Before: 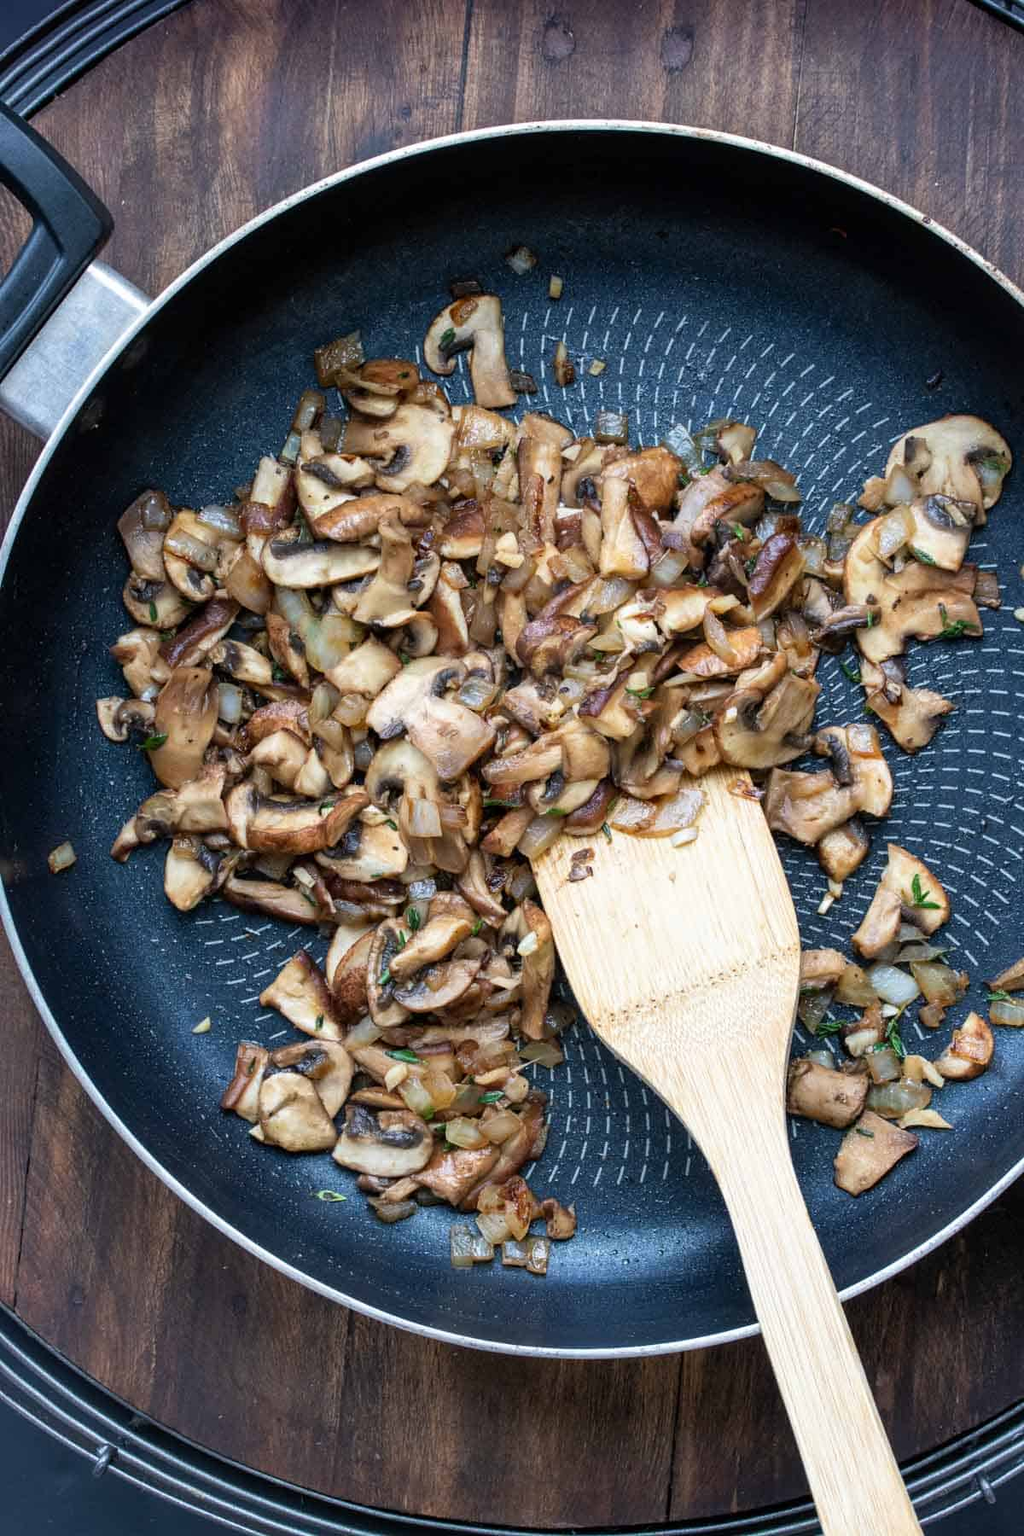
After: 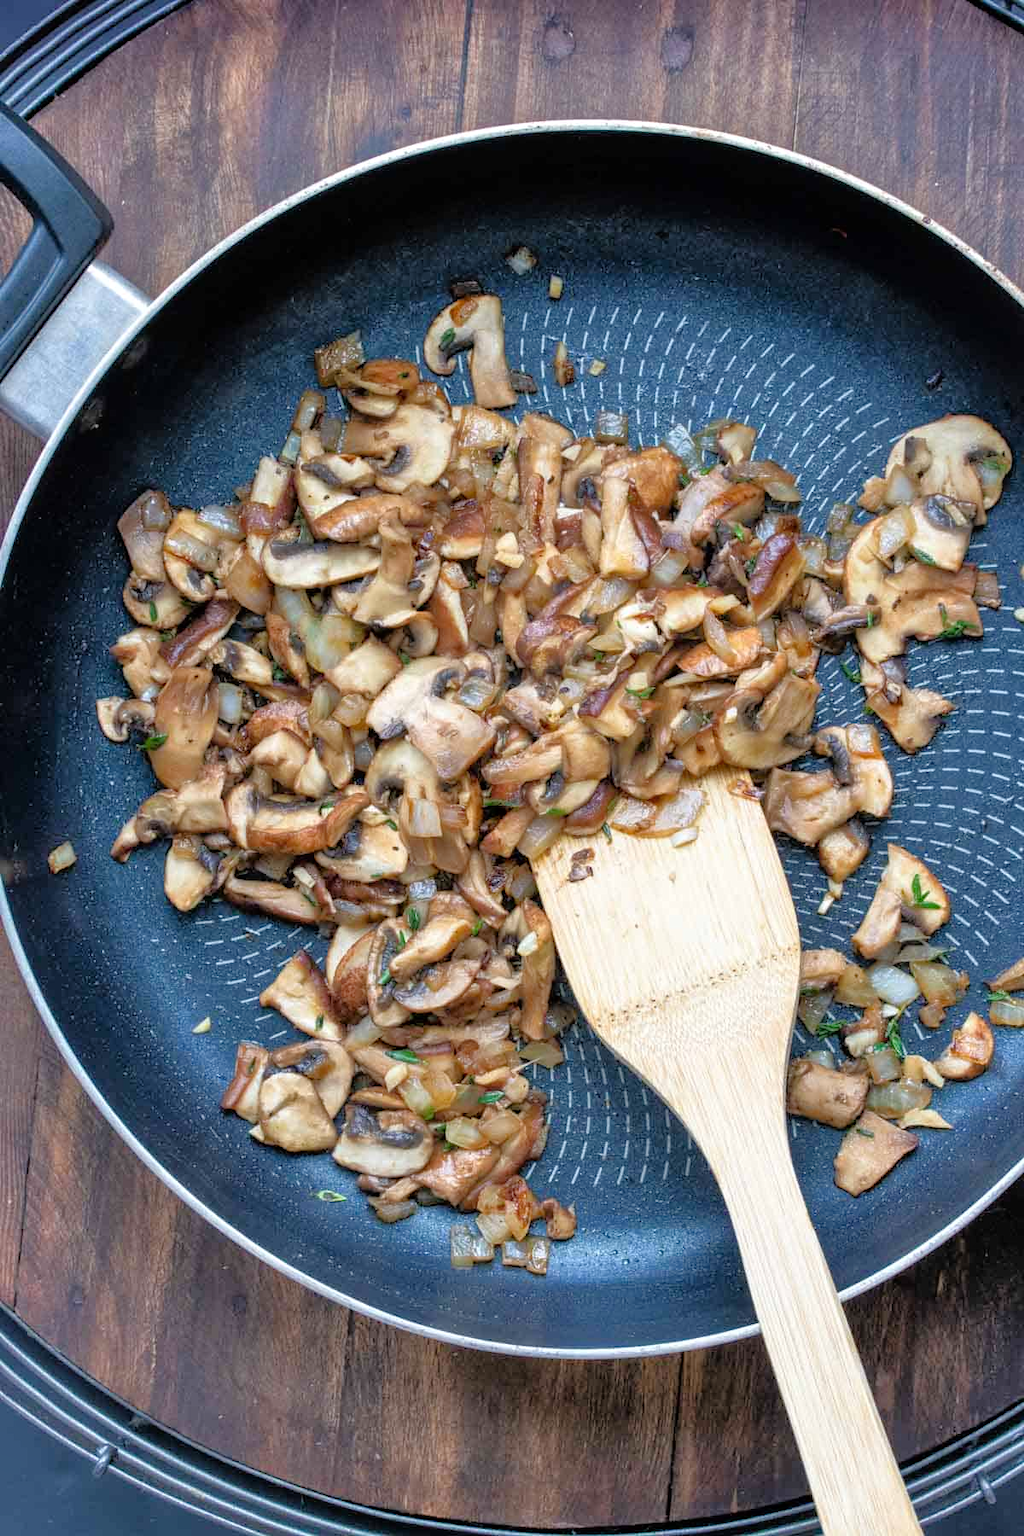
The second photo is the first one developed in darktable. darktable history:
tone equalizer: -7 EV 0.147 EV, -6 EV 0.634 EV, -5 EV 1.17 EV, -4 EV 1.31 EV, -3 EV 1.17 EV, -2 EV 0.6 EV, -1 EV 0.162 EV
color balance rgb: perceptual saturation grading › global saturation 0.645%, perceptual saturation grading › mid-tones 11.707%
